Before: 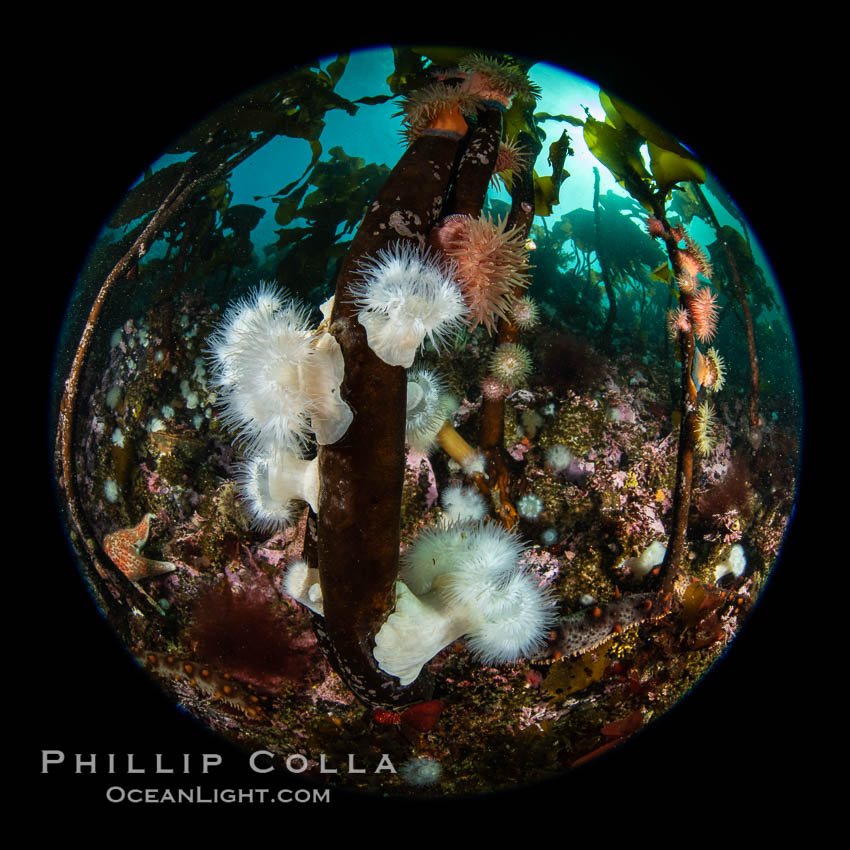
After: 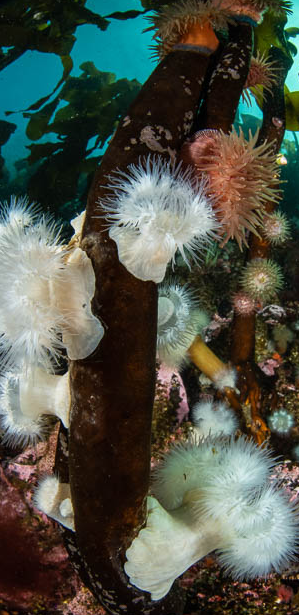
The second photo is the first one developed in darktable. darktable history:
crop and rotate: left 29.476%, top 10.214%, right 35.32%, bottom 17.333%
